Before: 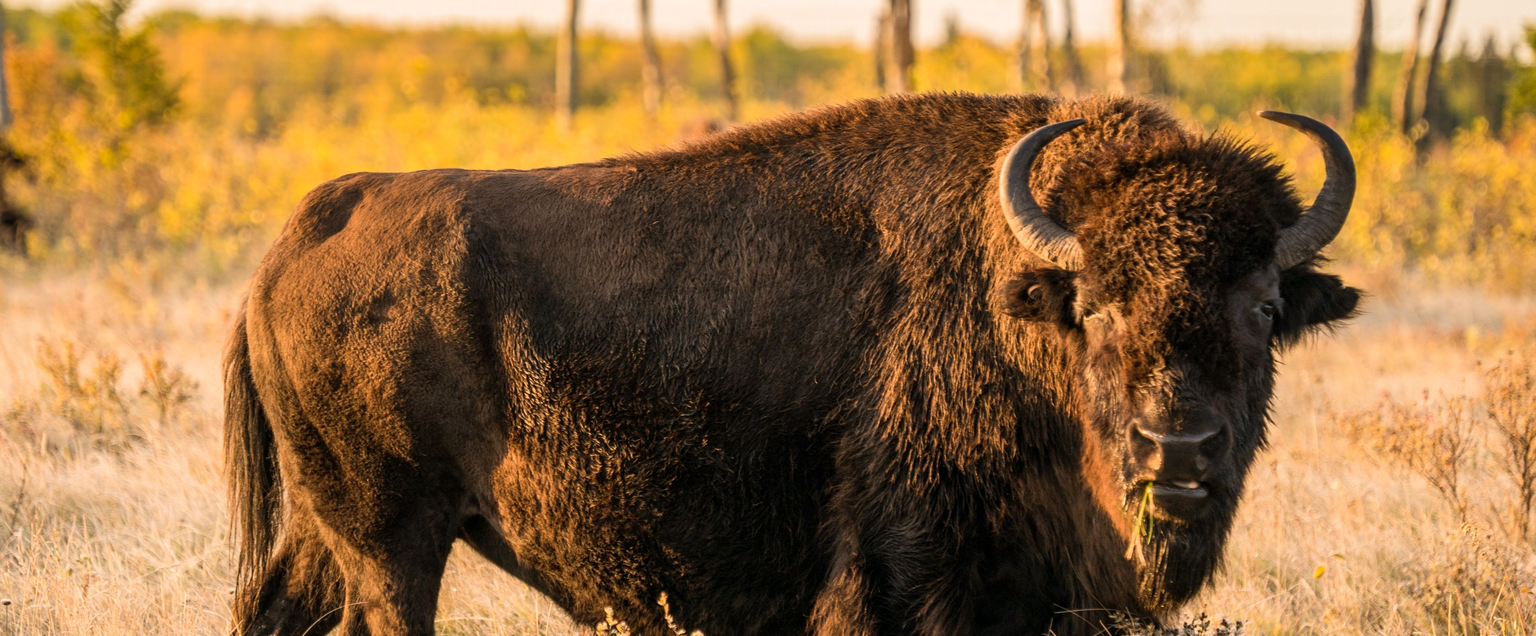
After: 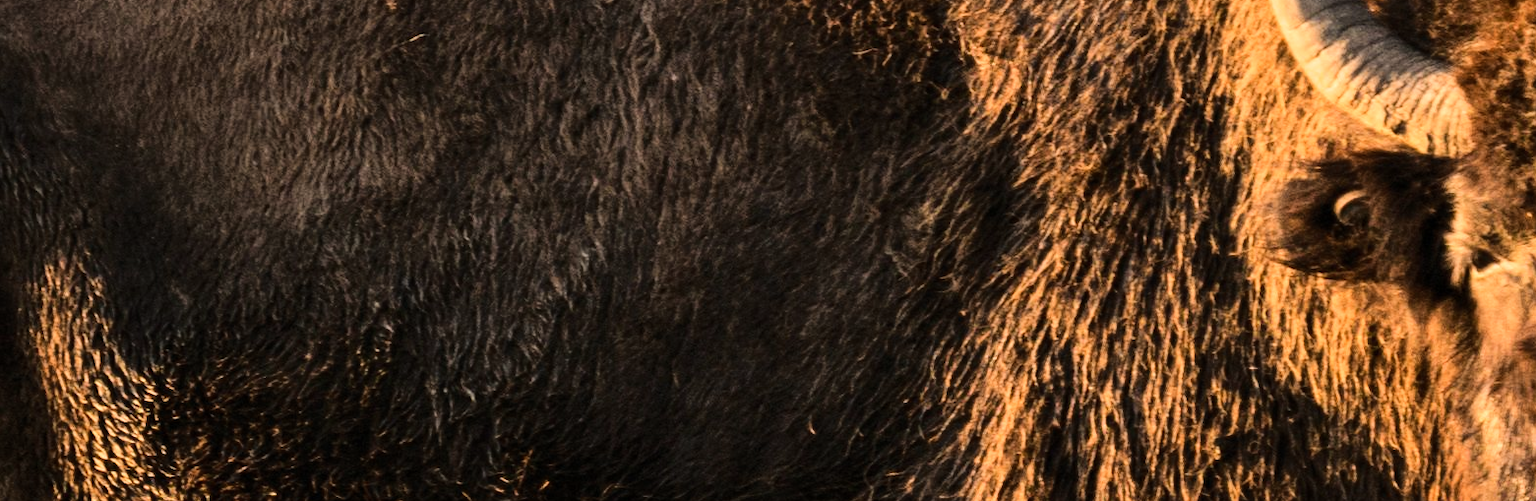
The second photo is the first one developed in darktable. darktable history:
base curve: curves: ch0 [(0, 0) (0.036, 0.025) (0.121, 0.166) (0.206, 0.329) (0.605, 0.79) (1, 1)]
crop: left 31.679%, top 32.652%, right 27.726%, bottom 35.252%
